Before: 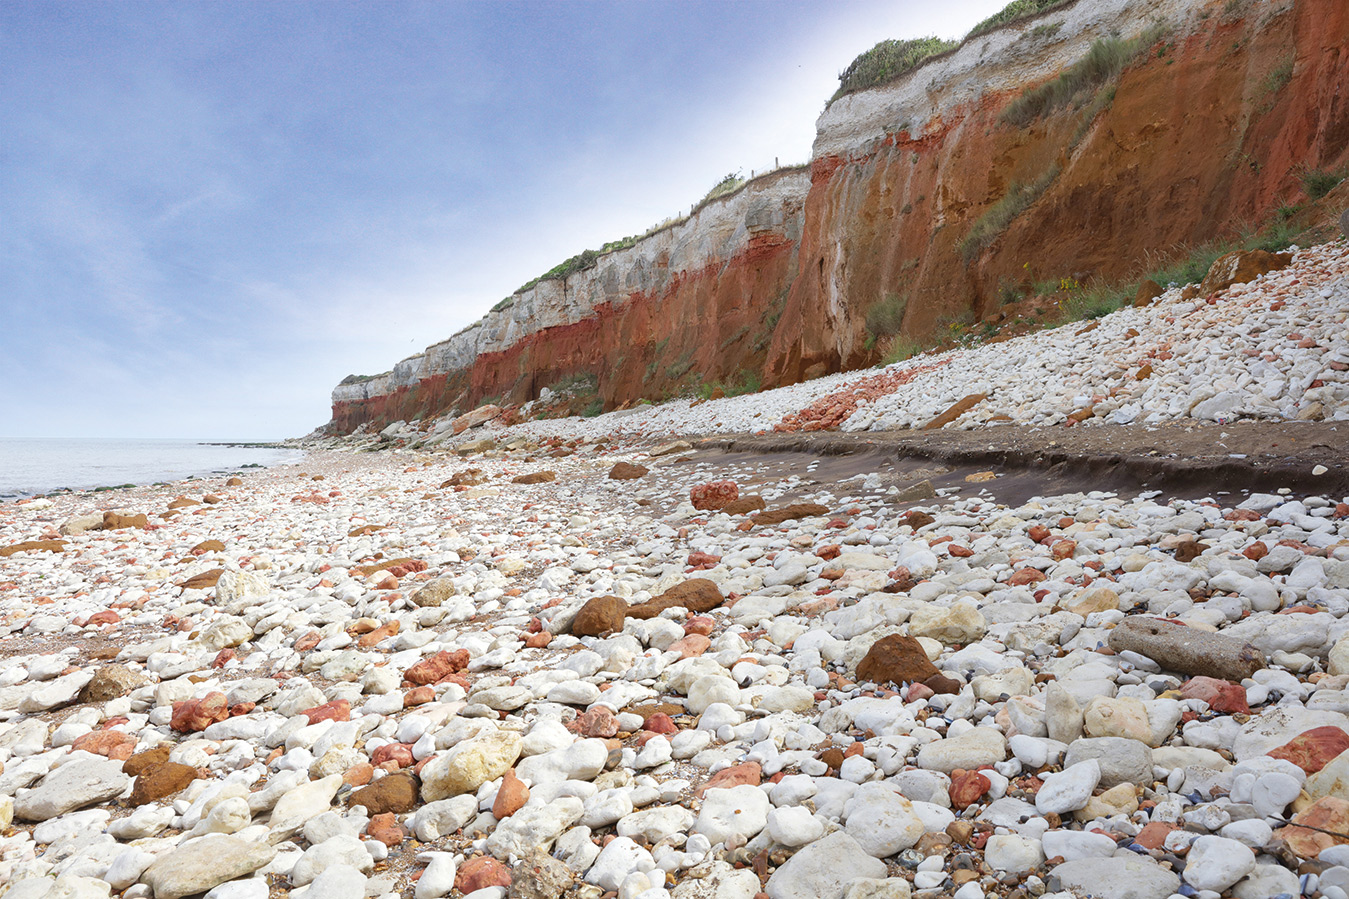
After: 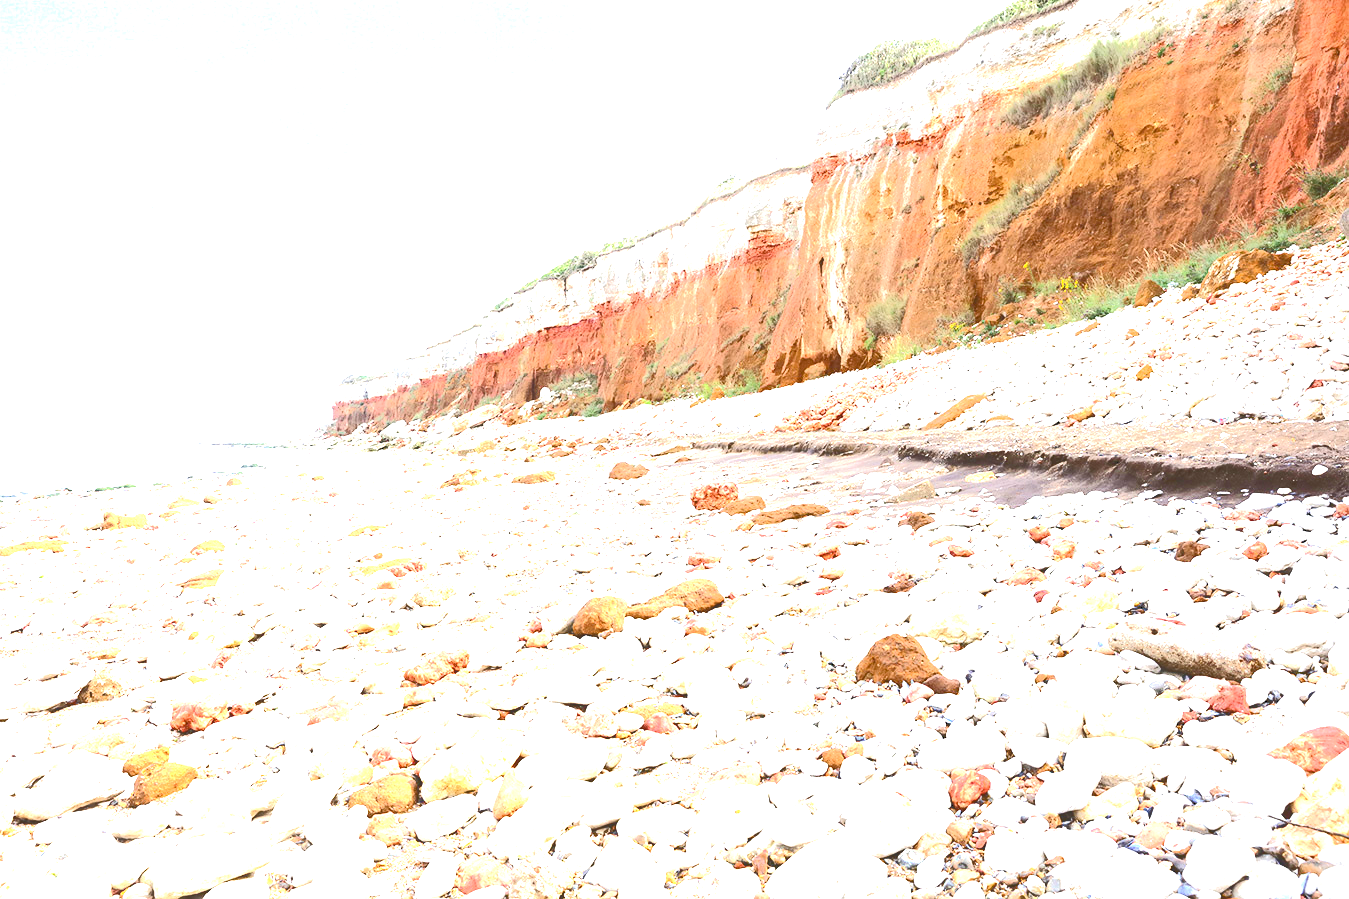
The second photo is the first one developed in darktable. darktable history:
exposure: black level correction 0.001, exposure 1.829 EV, compensate exposure bias true, compensate highlight preservation false
color balance rgb: perceptual saturation grading › global saturation 20%, perceptual saturation grading › highlights -25.5%, perceptual saturation grading › shadows 25.647%, perceptual brilliance grading › highlights 15.446%, perceptual brilliance grading › shadows -14.433%, global vibrance 9.745%
tone curve: curves: ch0 [(0, 0) (0.003, 0.231) (0.011, 0.231) (0.025, 0.231) (0.044, 0.231) (0.069, 0.235) (0.1, 0.24) (0.136, 0.246) (0.177, 0.256) (0.224, 0.279) (0.277, 0.313) (0.335, 0.354) (0.399, 0.428) (0.468, 0.514) (0.543, 0.61) (0.623, 0.728) (0.709, 0.808) (0.801, 0.873) (0.898, 0.909) (1, 1)], color space Lab, independent channels, preserve colors none
